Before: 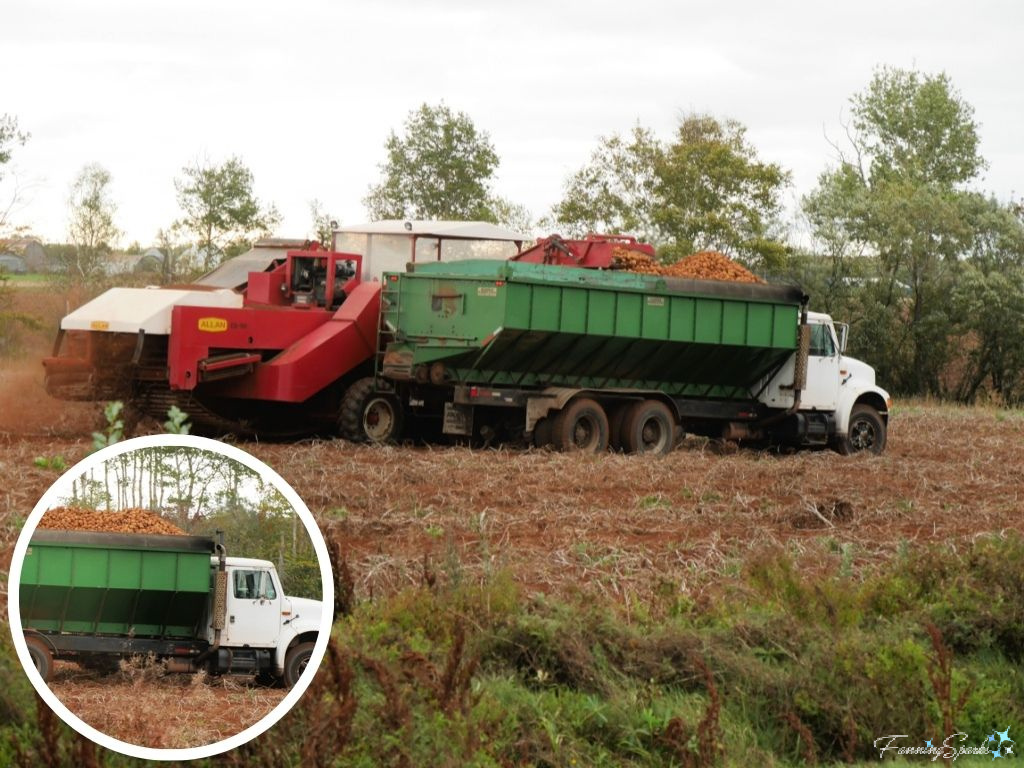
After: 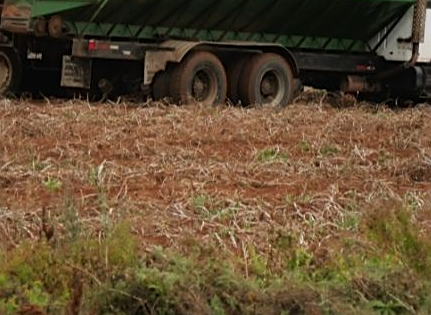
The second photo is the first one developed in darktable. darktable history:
crop: left 37.328%, top 45.3%, right 20.572%, bottom 13.626%
sharpen: on, module defaults
